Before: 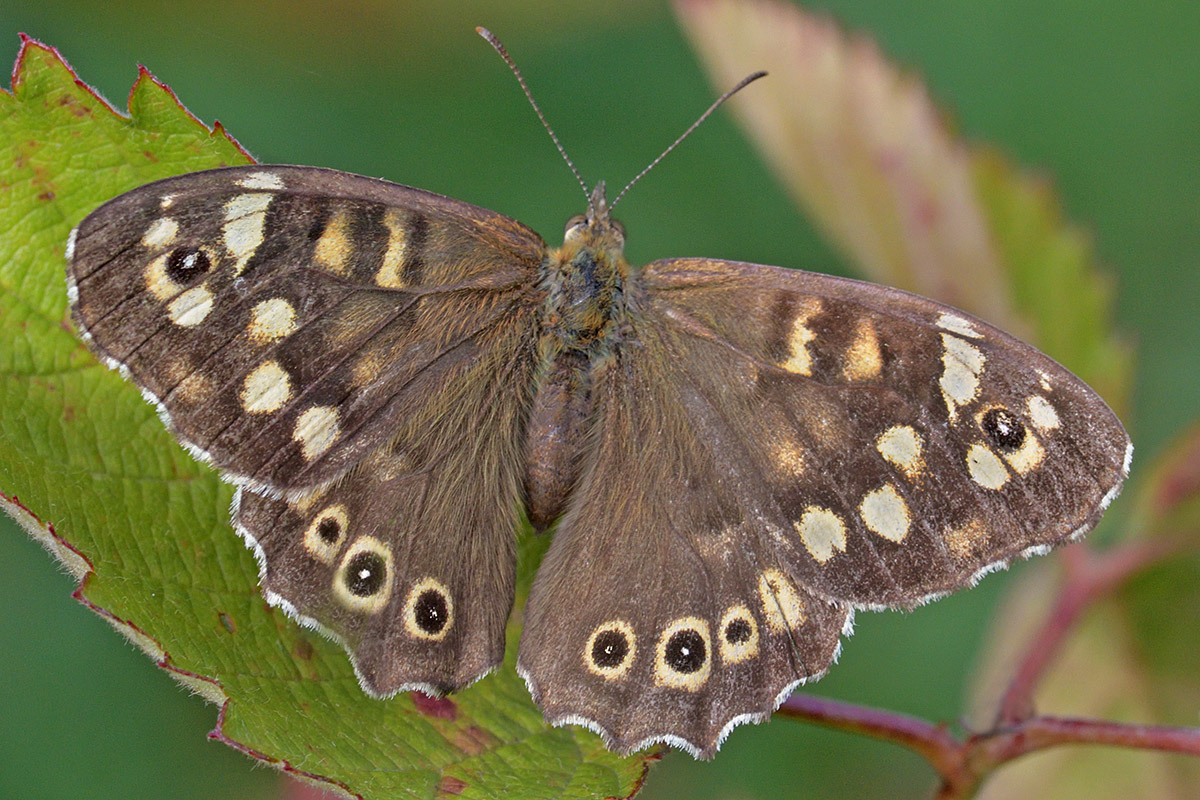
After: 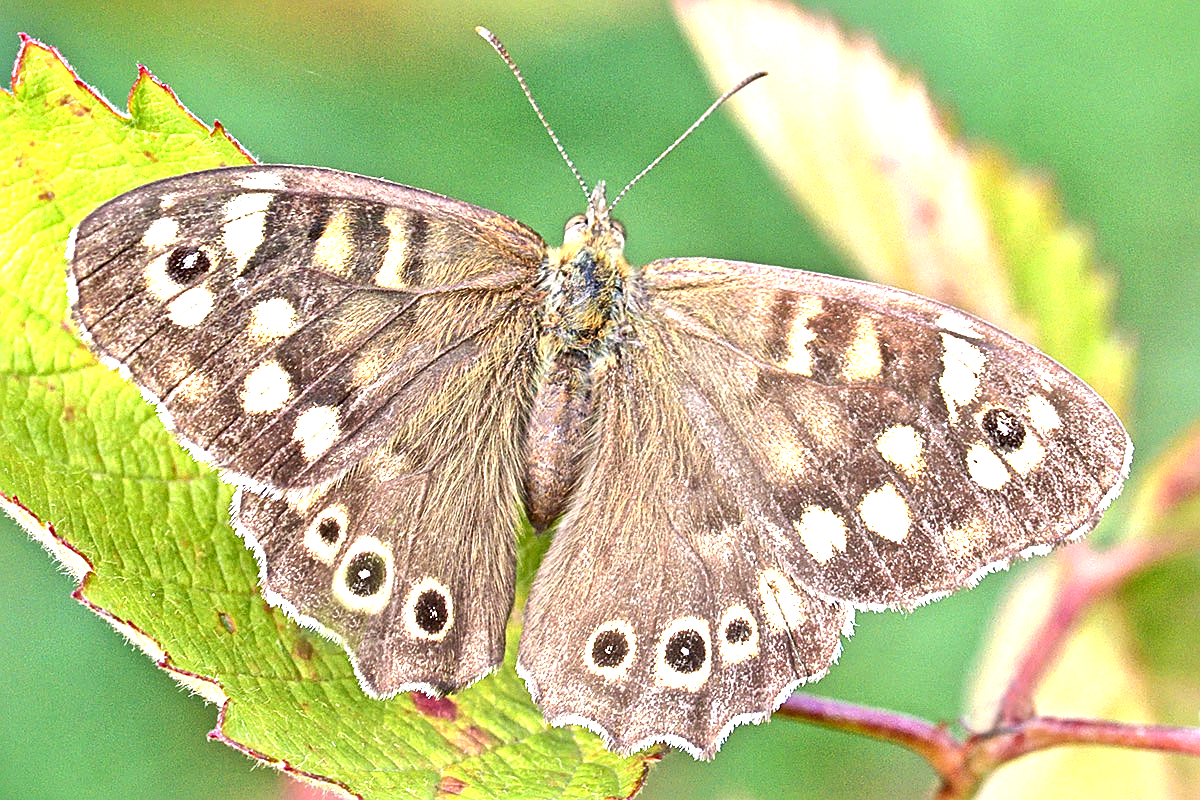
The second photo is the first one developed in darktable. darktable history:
exposure: black level correction 0, exposure 1.9 EV, compensate highlight preservation false
local contrast: mode bilateral grid, contrast 20, coarseness 50, detail 171%, midtone range 0.2
sharpen: on, module defaults
